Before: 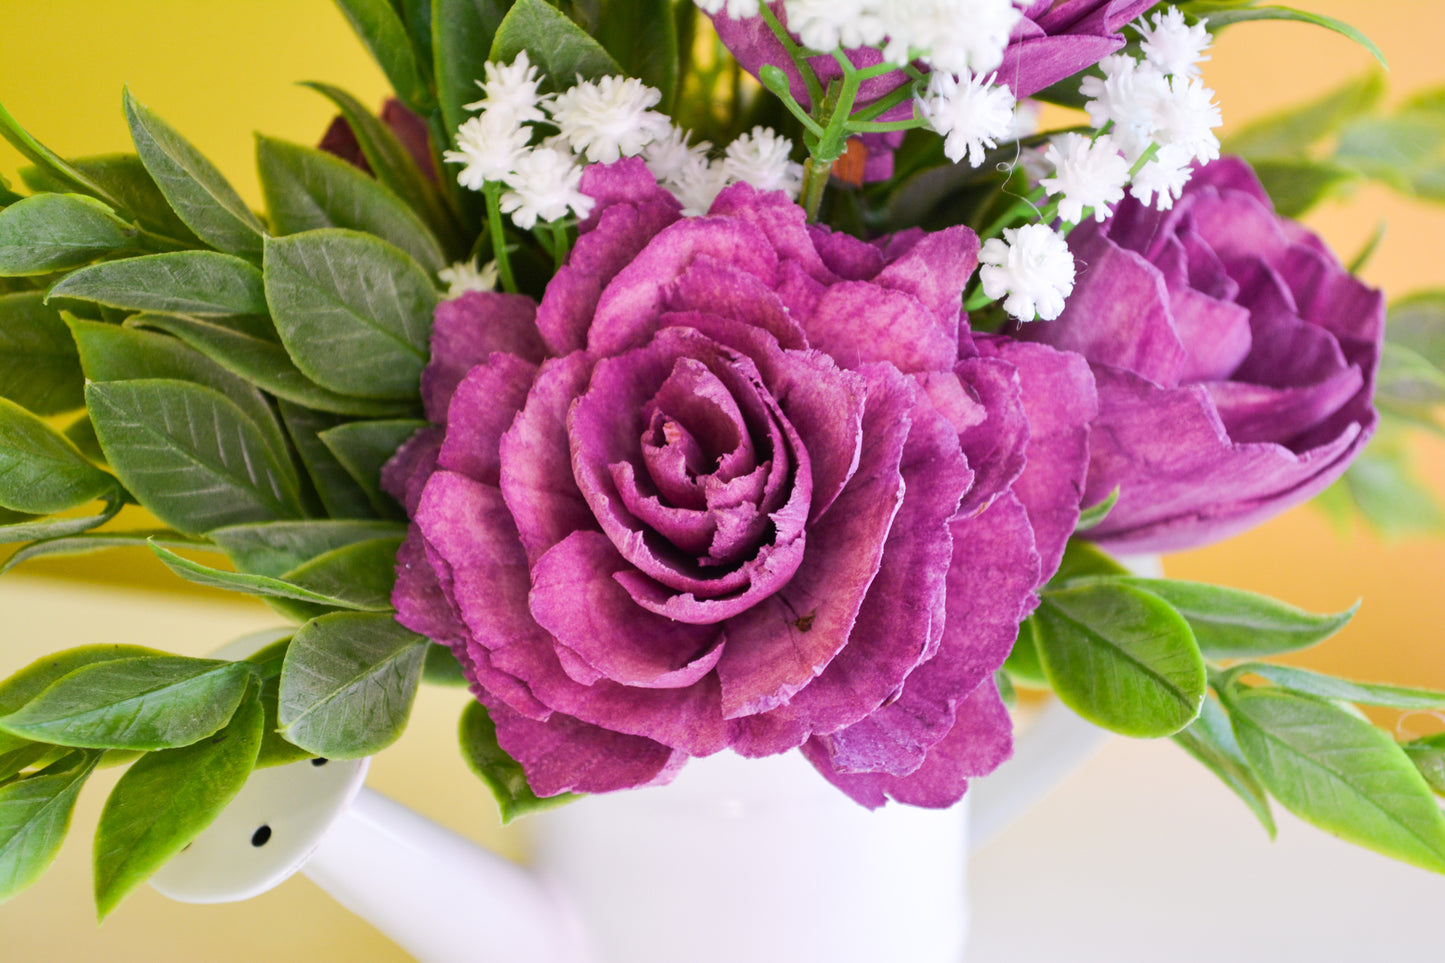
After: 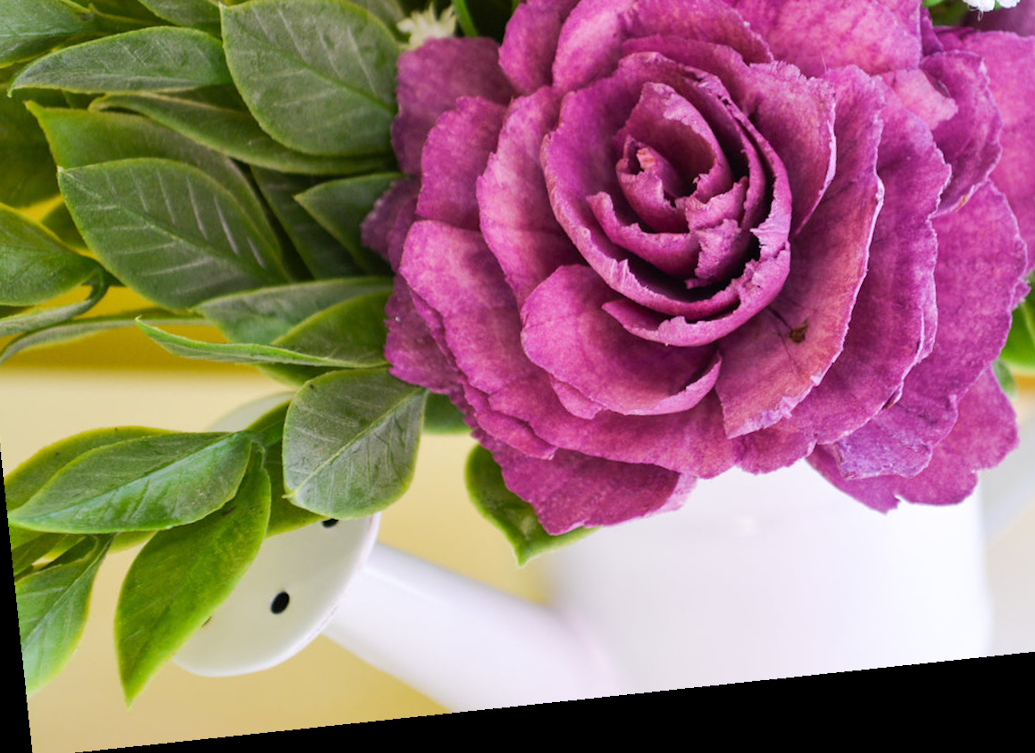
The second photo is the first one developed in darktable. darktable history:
crop and rotate: angle -0.82°, left 3.85%, top 31.828%, right 27.992%
rotate and perspective: rotation -6.83°, automatic cropping off
